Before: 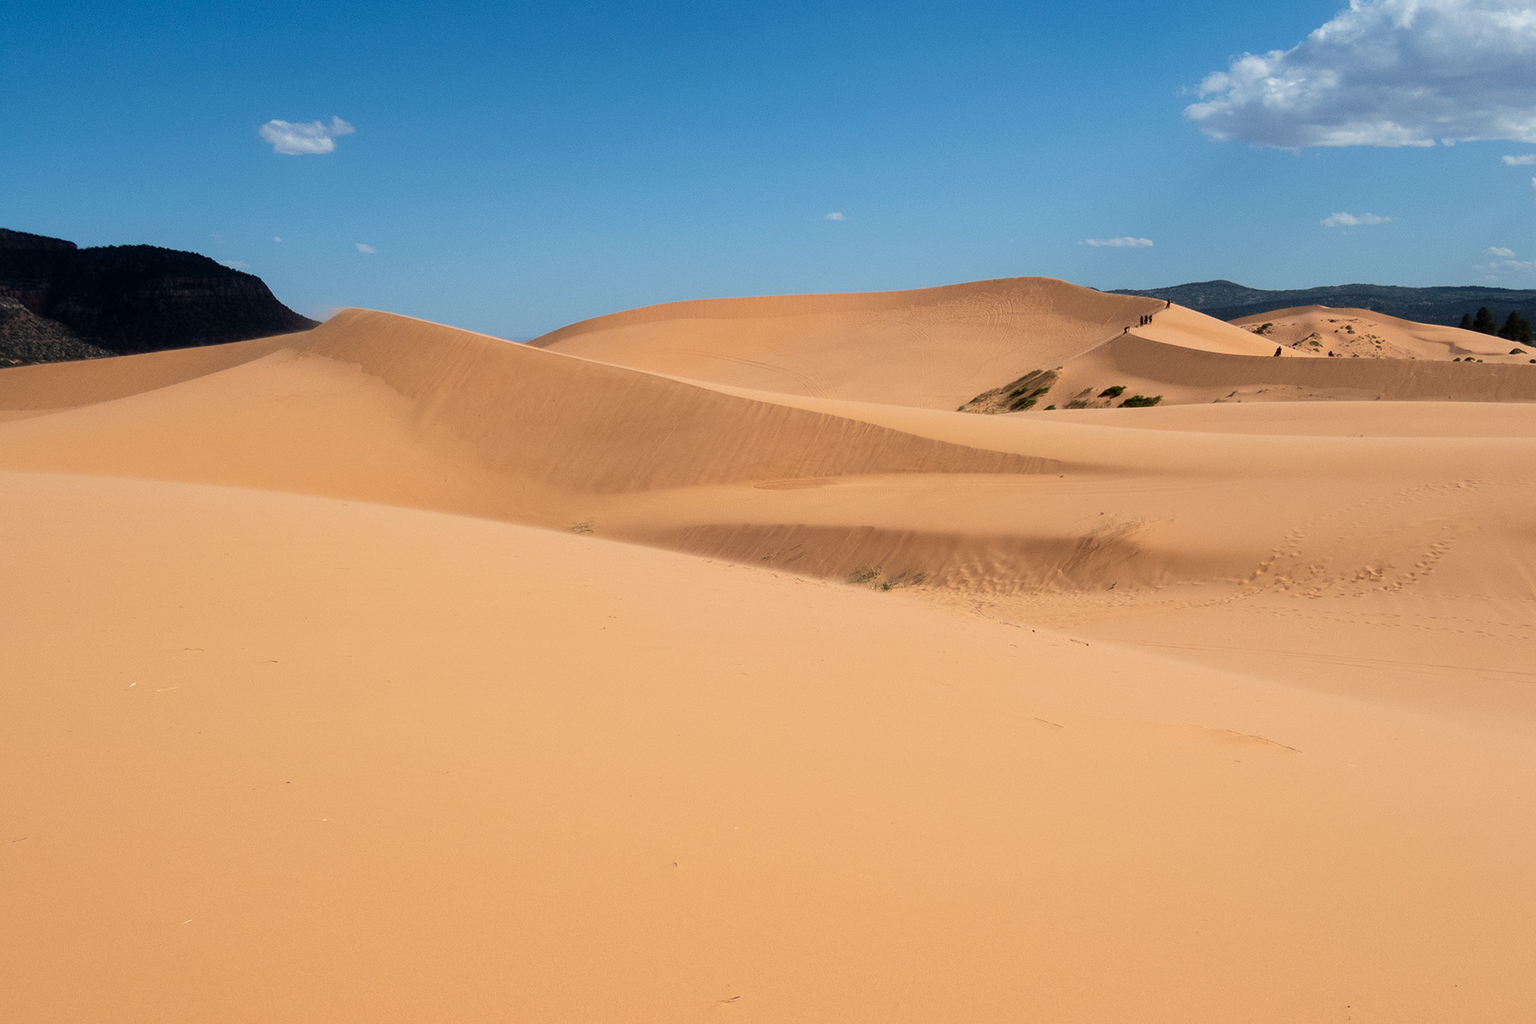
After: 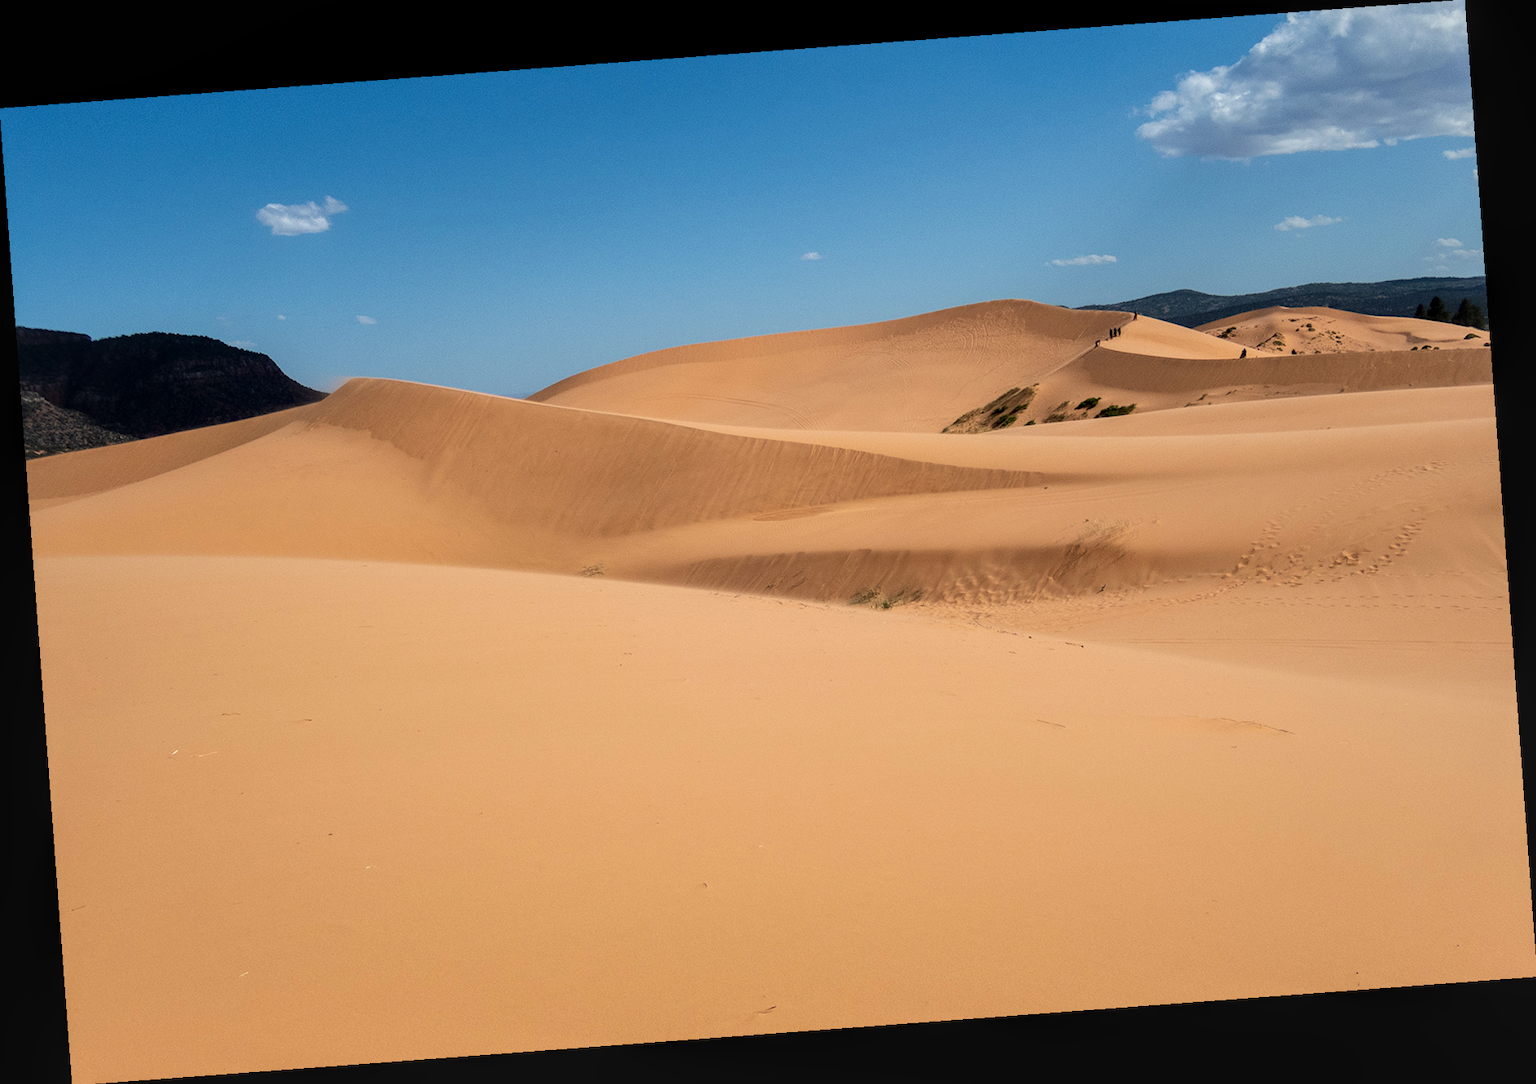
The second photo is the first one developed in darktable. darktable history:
local contrast: on, module defaults
rotate and perspective: rotation -4.25°, automatic cropping off
